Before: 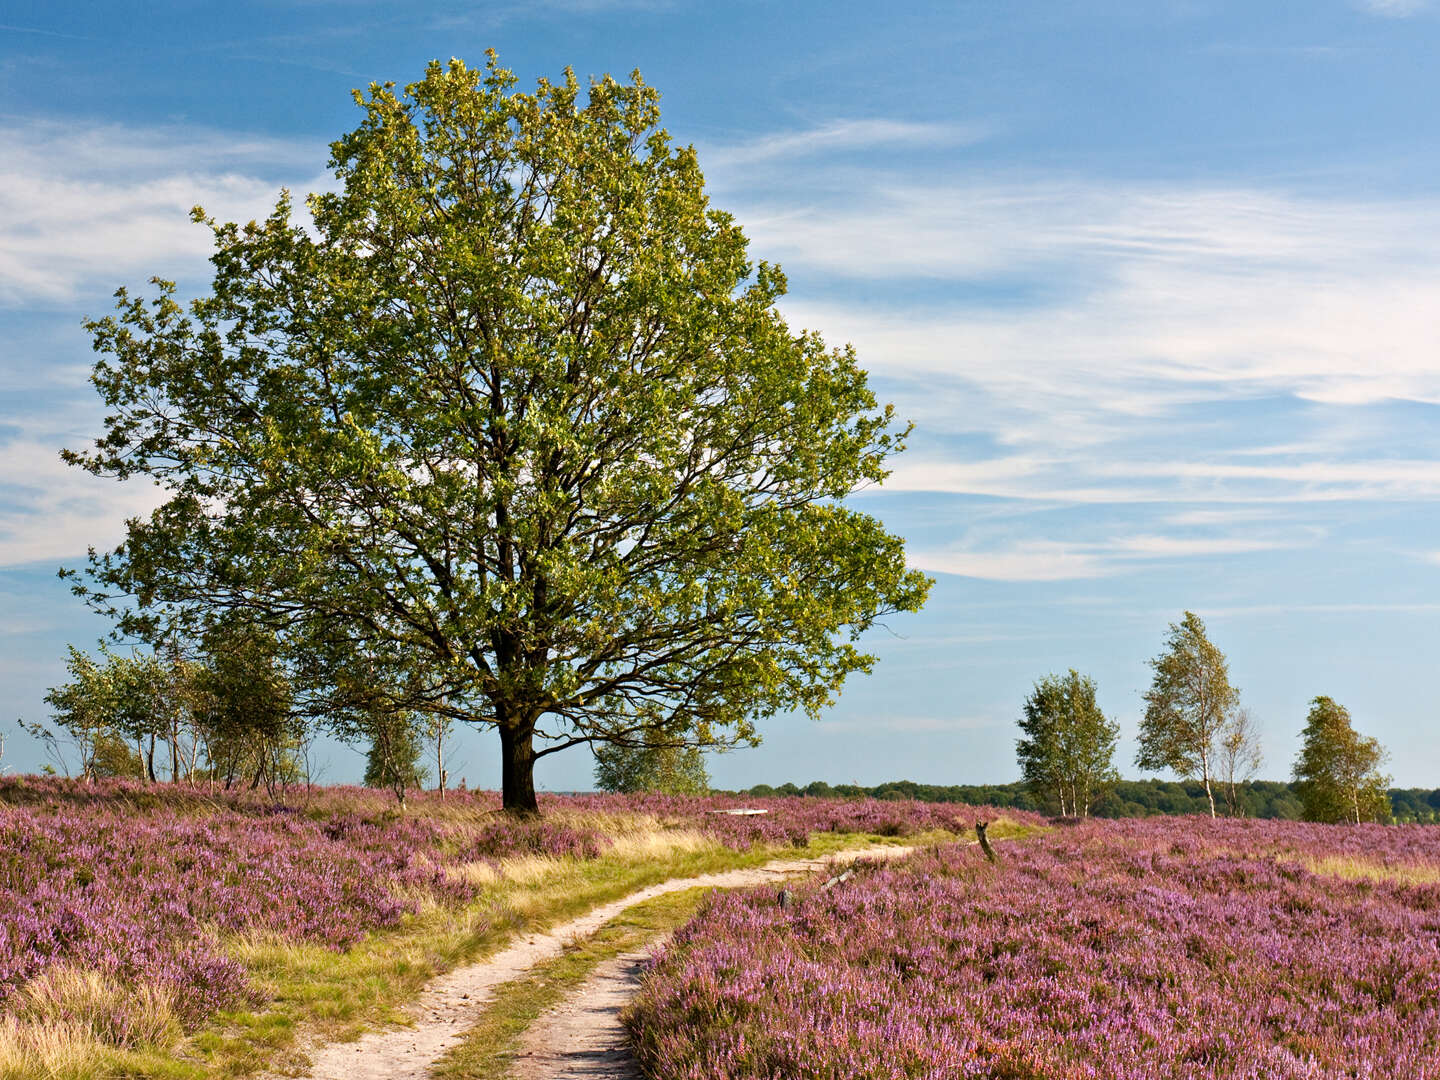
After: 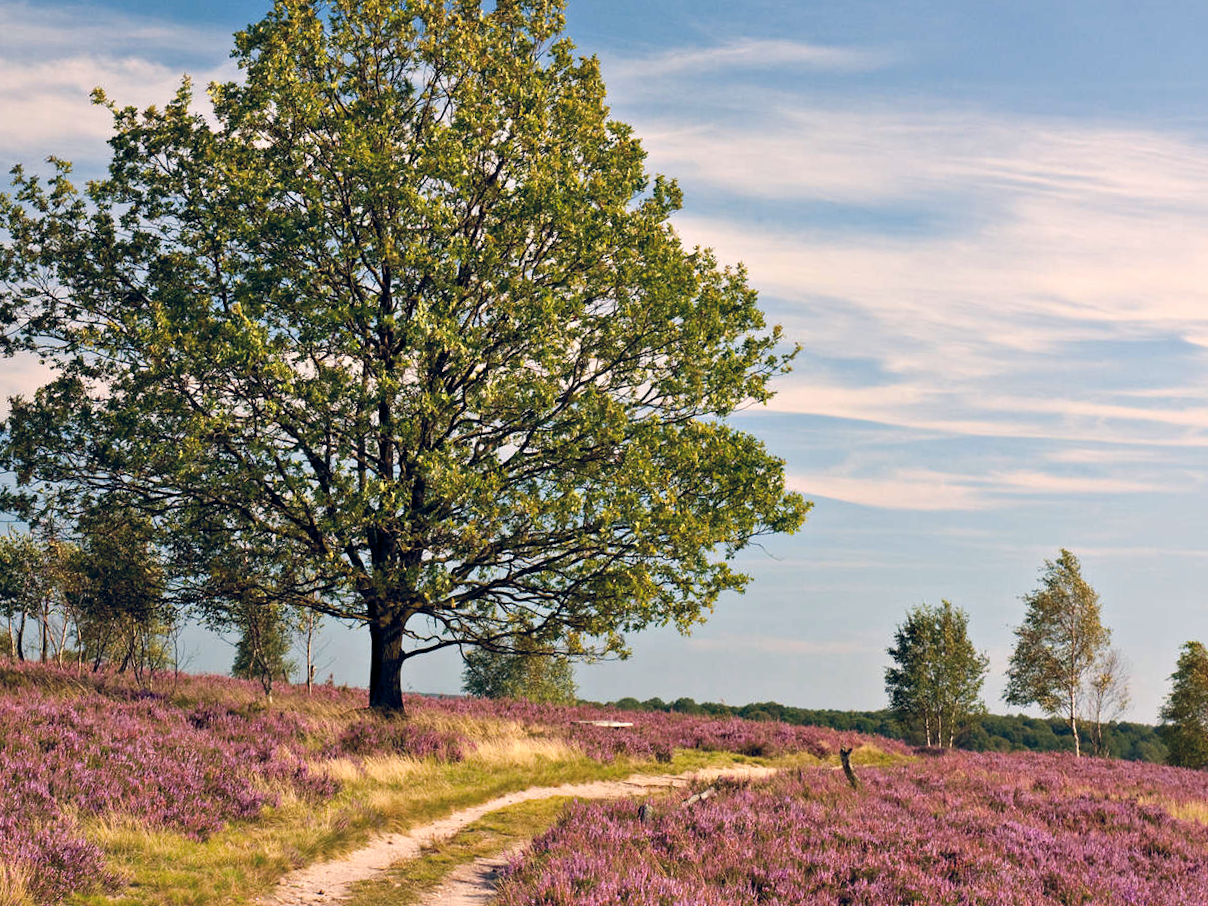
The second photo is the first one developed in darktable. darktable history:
crop and rotate: angle -3.27°, left 5.211%, top 5.211%, right 4.607%, bottom 4.607%
color balance rgb: shadows lift › hue 87.51°, highlights gain › chroma 3.21%, highlights gain › hue 55.1°, global offset › chroma 0.15%, global offset › hue 253.66°, linear chroma grading › global chroma 0.5%
